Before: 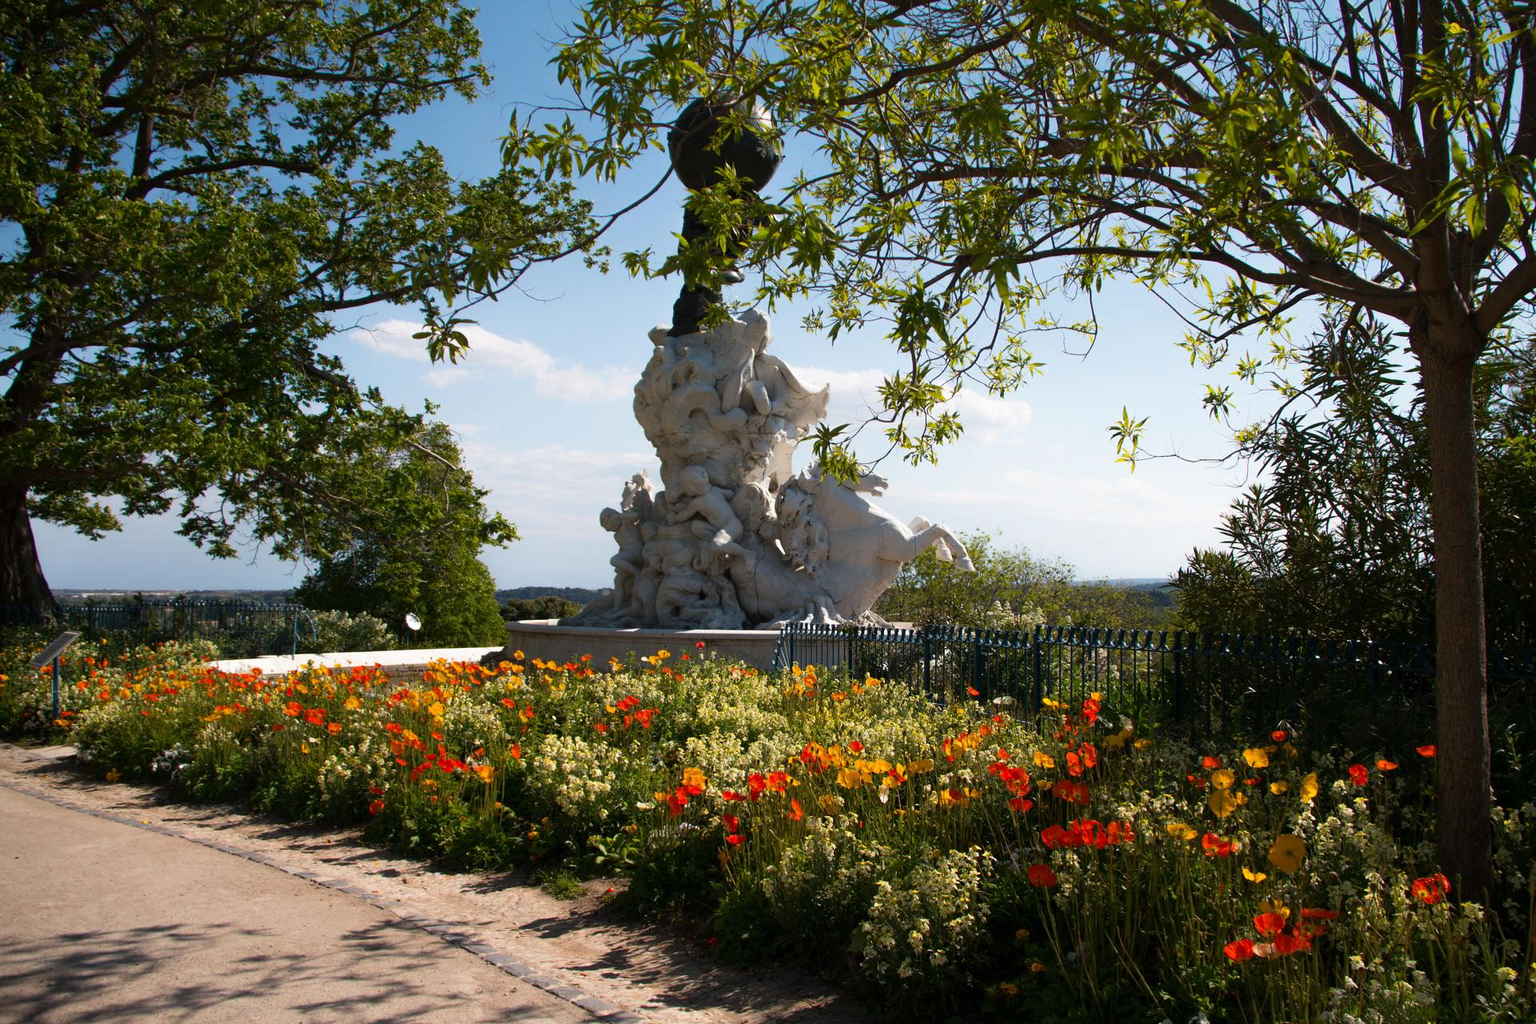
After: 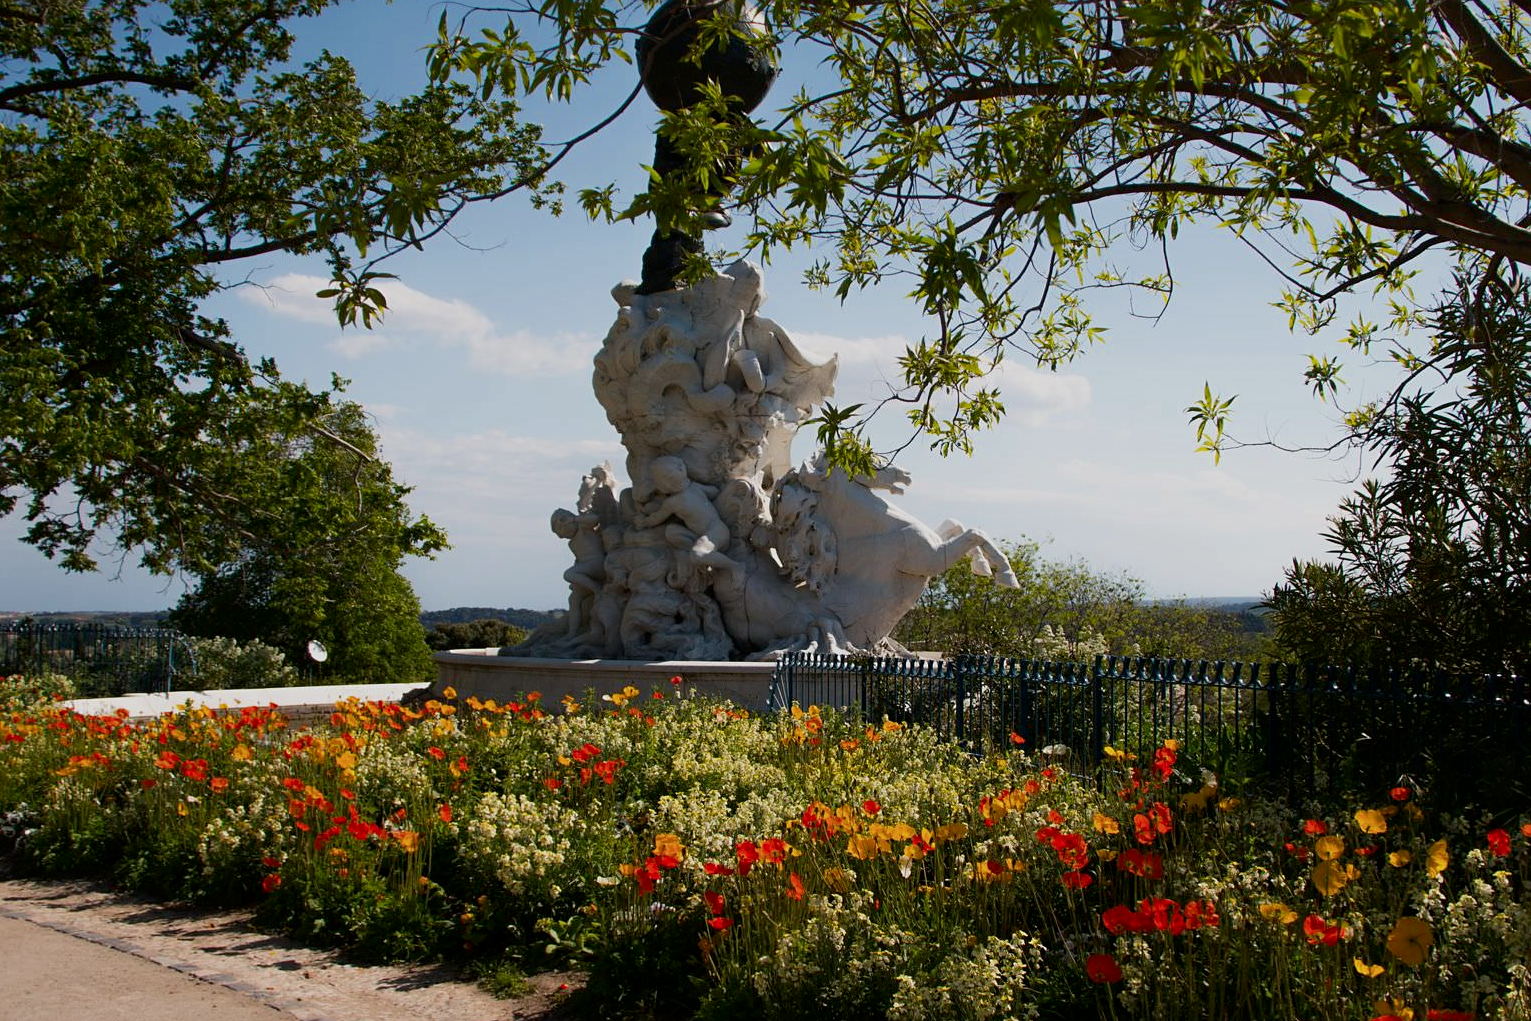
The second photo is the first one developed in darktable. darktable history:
contrast brightness saturation: brightness -0.089
sharpen: amount 0.208
crop and rotate: left 10.391%, top 9.884%, right 9.839%, bottom 10.303%
filmic rgb: black relative exposure -15.12 EV, white relative exposure 3 EV, target black luminance 0%, hardness 9.33, latitude 98.22%, contrast 0.913, shadows ↔ highlights balance 0.584%
